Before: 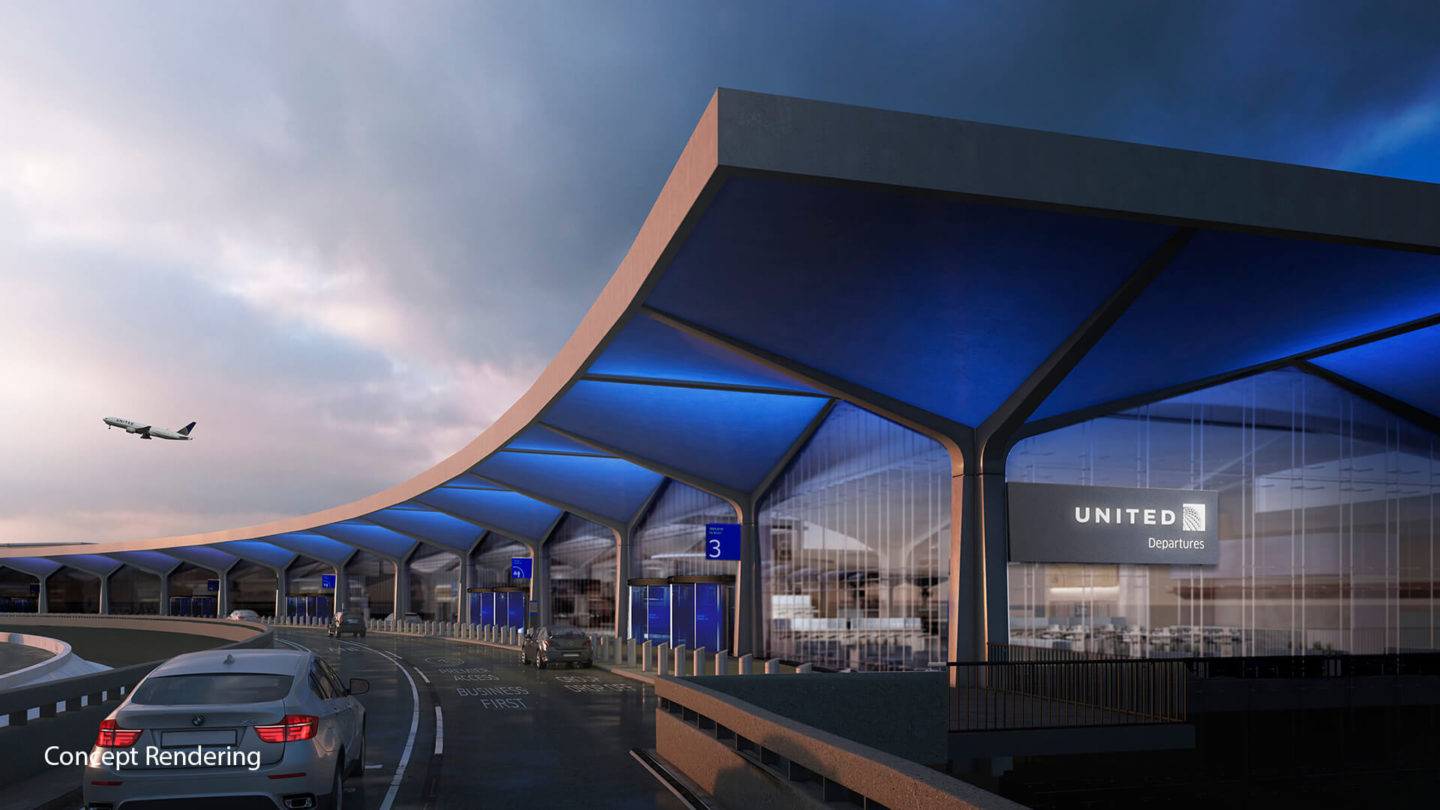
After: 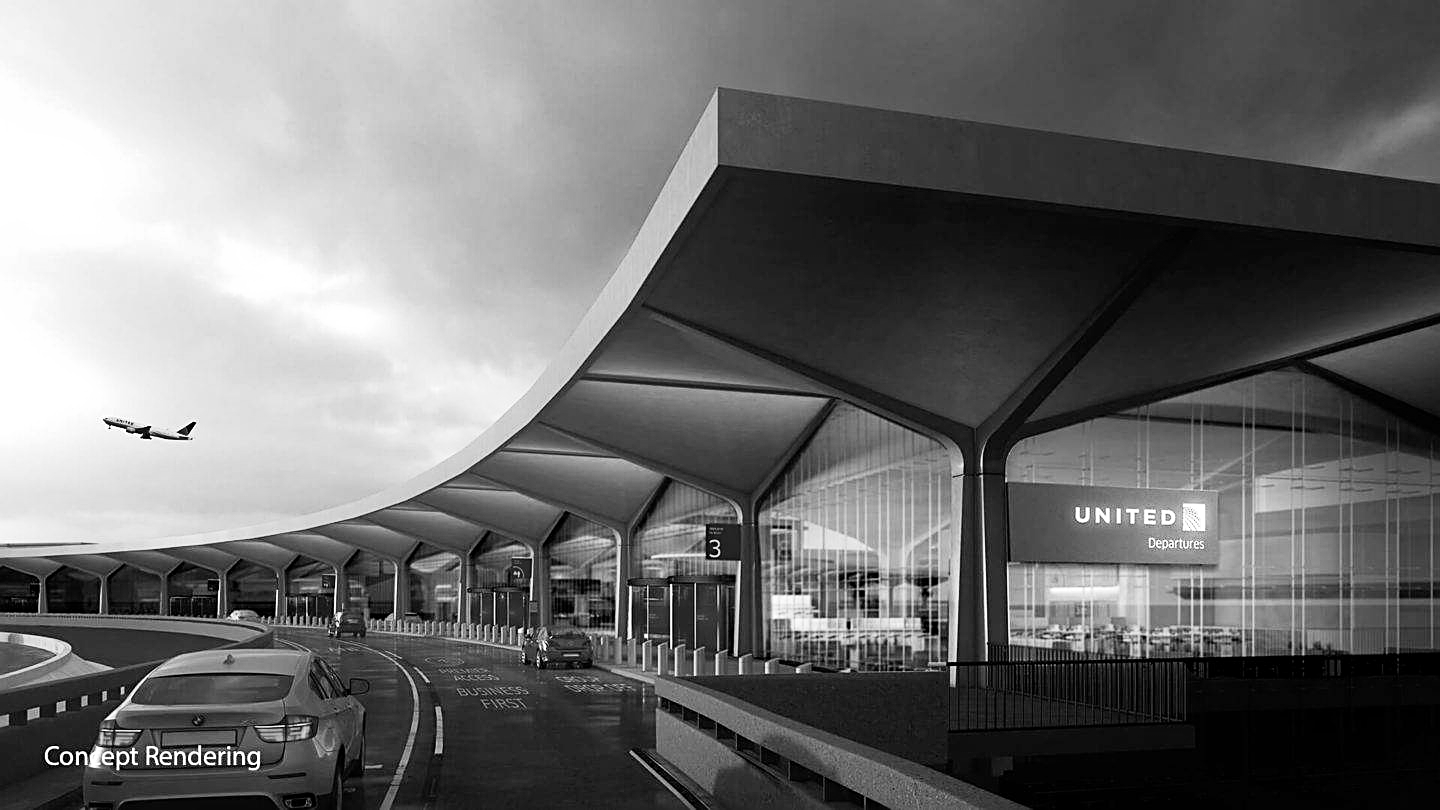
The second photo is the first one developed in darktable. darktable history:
sharpen: on, module defaults
monochrome: a -4.13, b 5.16, size 1
exposure: black level correction 0.001, exposure 0.5 EV, compensate exposure bias true, compensate highlight preservation false
shadows and highlights: shadows 5, soften with gaussian
tone curve: curves: ch0 [(0, 0) (0.051, 0.03) (0.096, 0.071) (0.243, 0.246) (0.461, 0.515) (0.605, 0.692) (0.761, 0.85) (0.881, 0.933) (1, 0.984)]; ch1 [(0, 0) (0.1, 0.038) (0.318, 0.243) (0.431, 0.384) (0.488, 0.475) (0.499, 0.499) (0.534, 0.546) (0.567, 0.592) (0.601, 0.632) (0.734, 0.809) (1, 1)]; ch2 [(0, 0) (0.297, 0.257) (0.414, 0.379) (0.453, 0.45) (0.479, 0.483) (0.504, 0.499) (0.52, 0.519) (0.541, 0.554) (0.614, 0.652) (0.817, 0.874) (1, 1)], color space Lab, independent channels, preserve colors none
